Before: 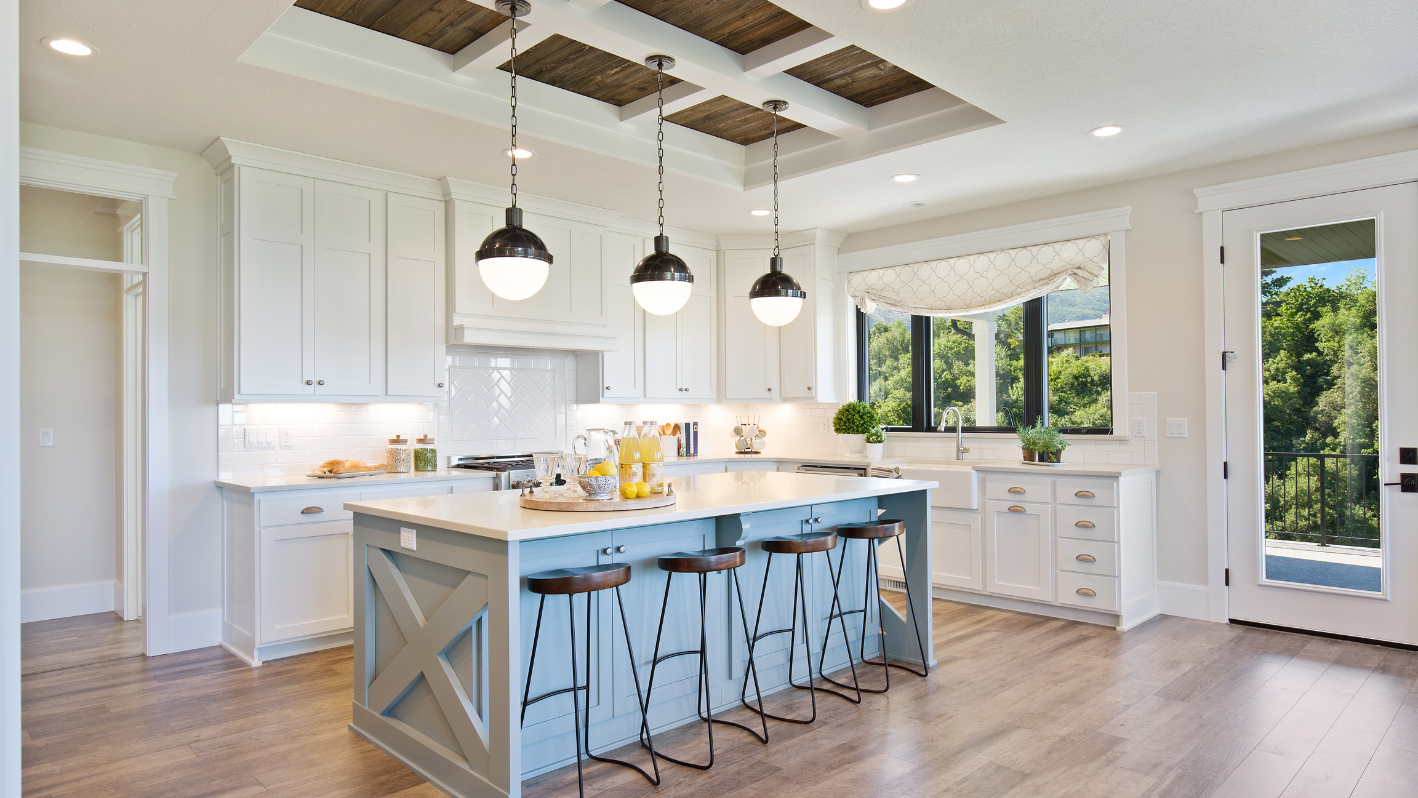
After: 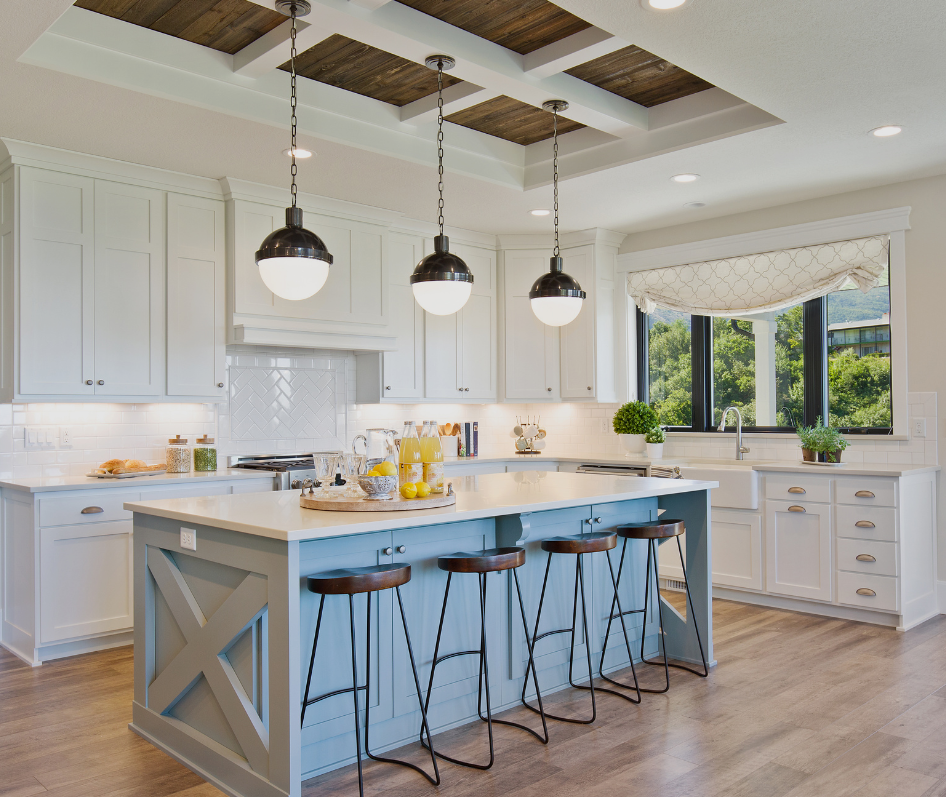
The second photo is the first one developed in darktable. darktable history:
crop and rotate: left 15.566%, right 17.697%
shadows and highlights: radius 121.92, shadows 21.69, white point adjustment -9.67, highlights -14.5, soften with gaussian
